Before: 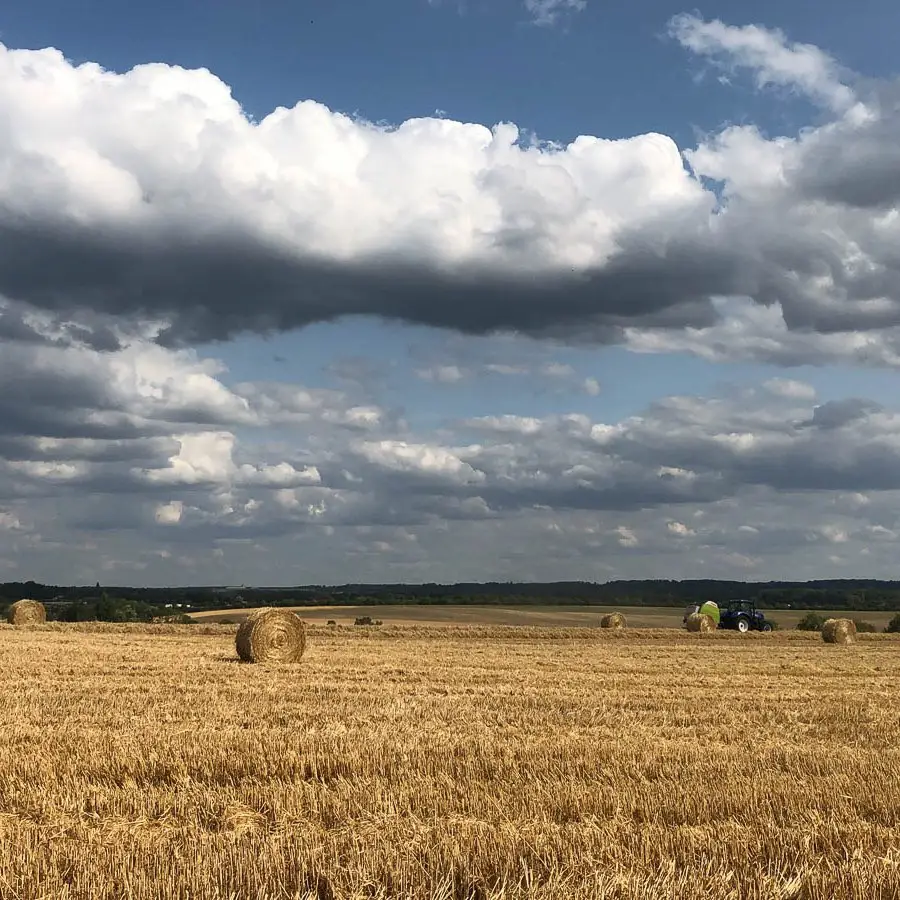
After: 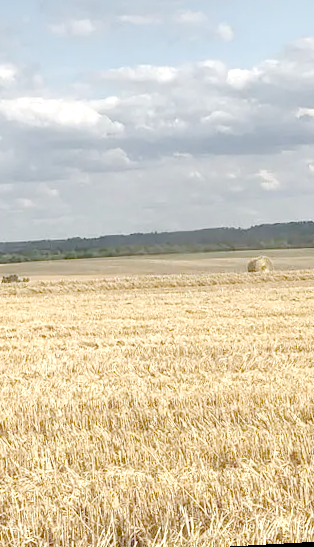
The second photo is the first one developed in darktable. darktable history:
rotate and perspective: rotation -3.18°, automatic cropping off
crop: left 40.878%, top 39.176%, right 25.993%, bottom 3.081%
tone equalizer "contrast tone curve: soft": -8 EV -0.417 EV, -7 EV -0.389 EV, -6 EV -0.333 EV, -5 EV -0.222 EV, -3 EV 0.222 EV, -2 EV 0.333 EV, -1 EV 0.389 EV, +0 EV 0.417 EV, edges refinement/feathering 500, mask exposure compensation -1.57 EV, preserve details no
